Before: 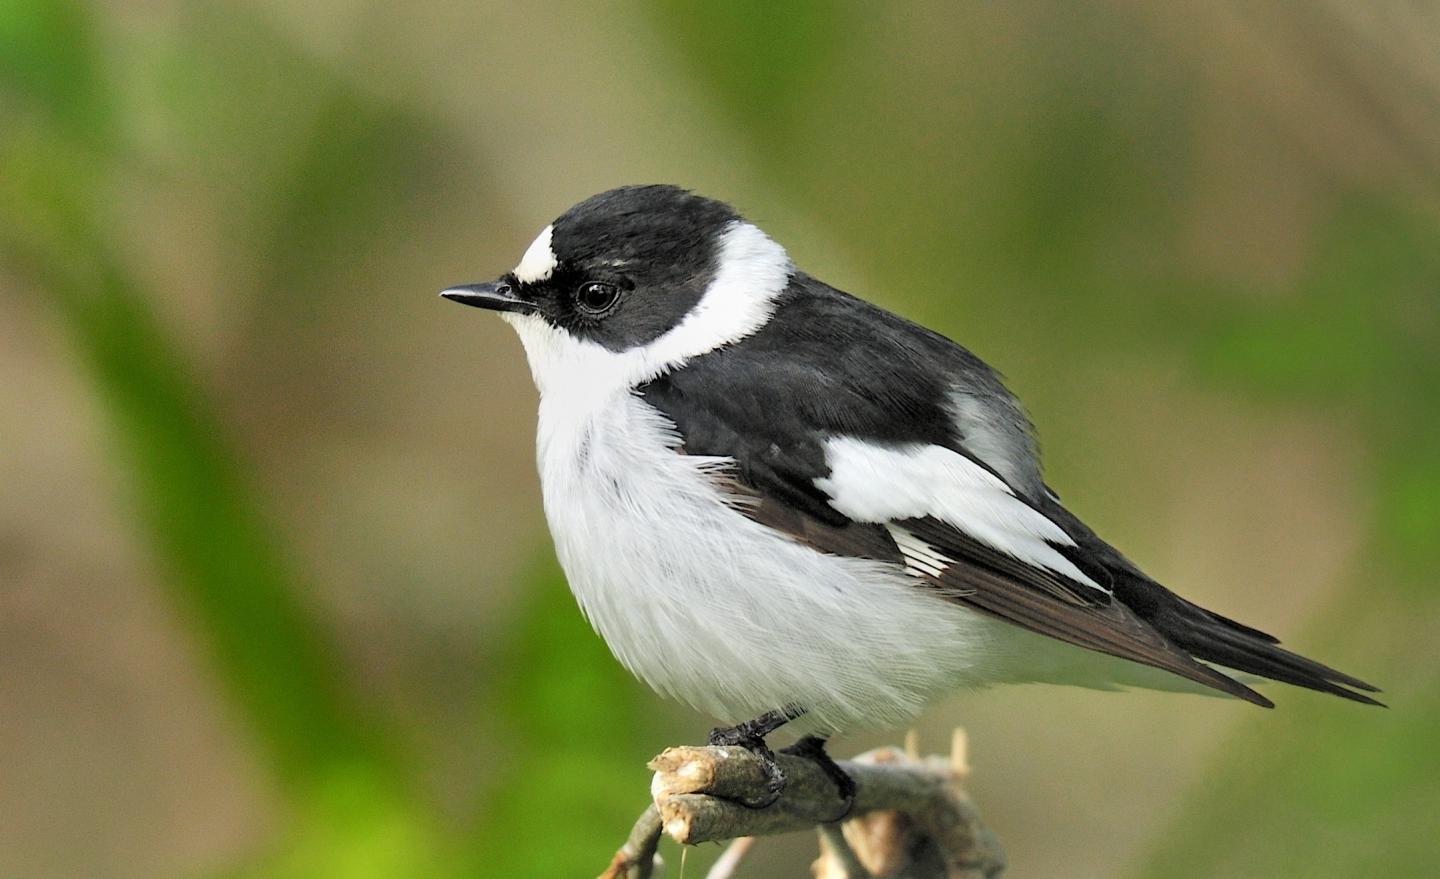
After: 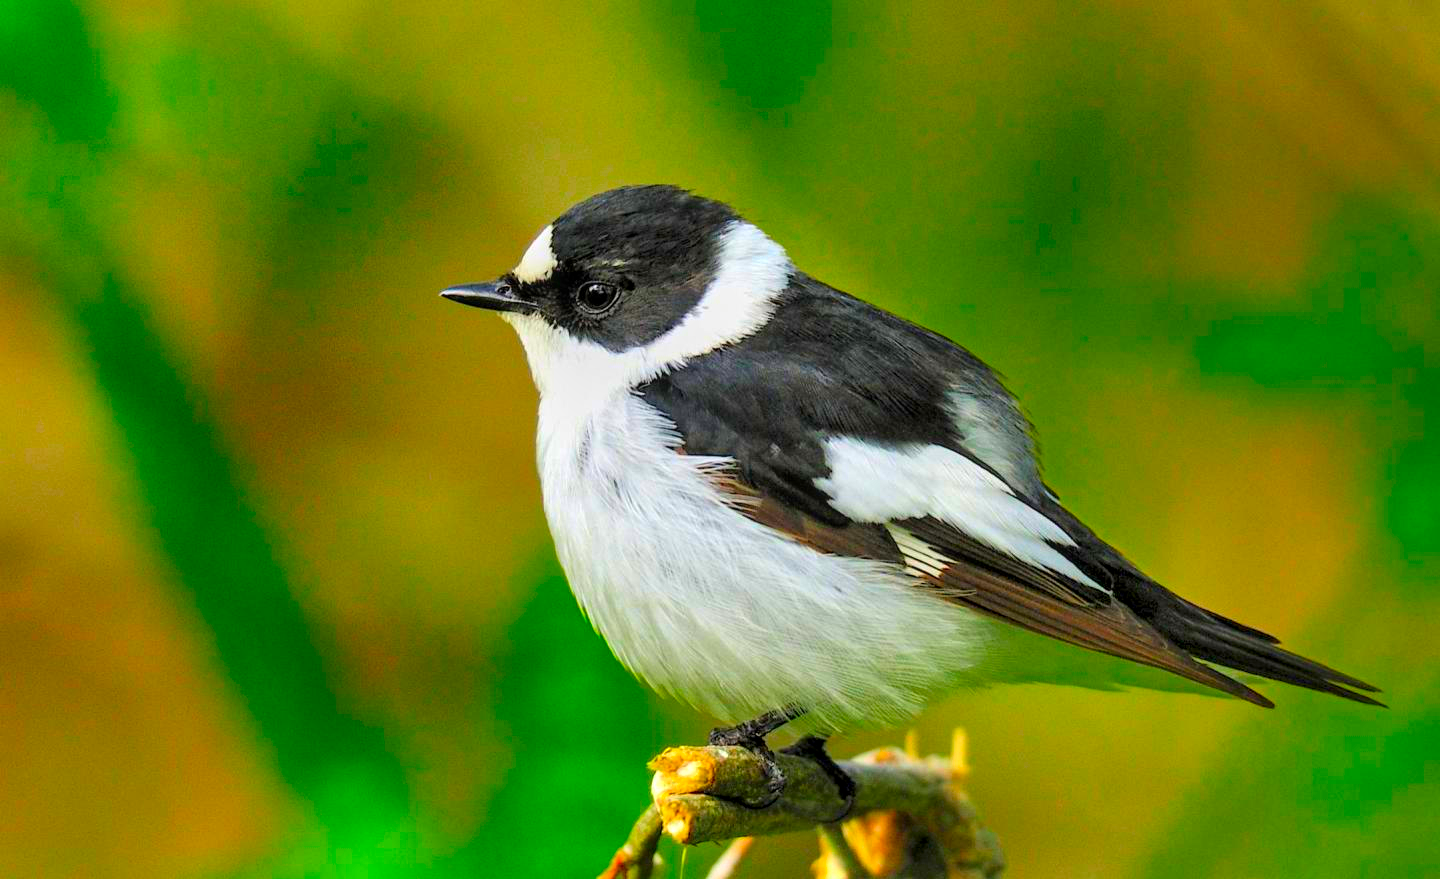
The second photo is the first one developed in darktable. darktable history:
color correction: highlights b* 0.018, saturation 2.97
local contrast: on, module defaults
